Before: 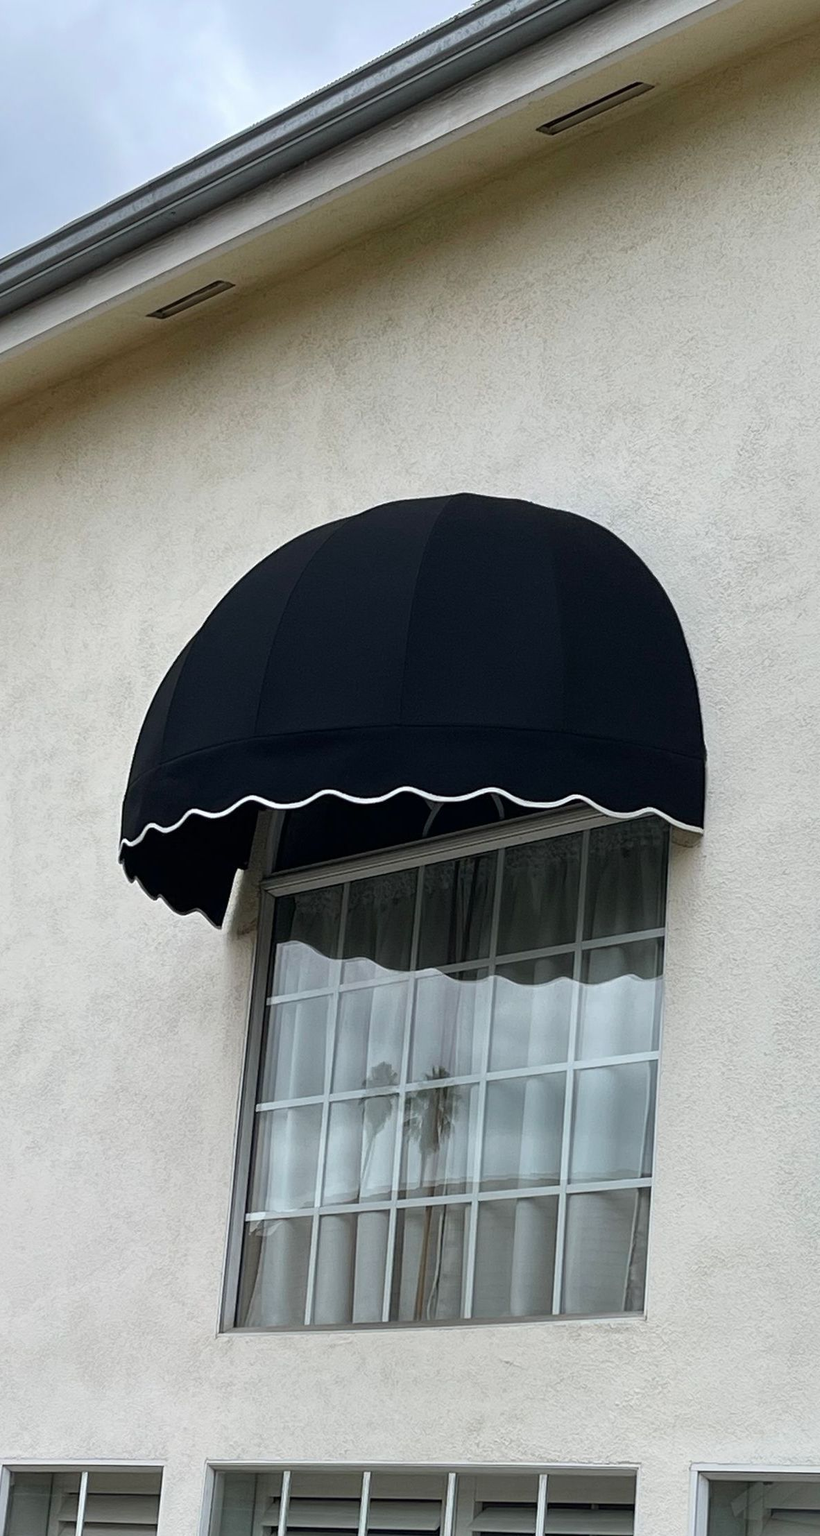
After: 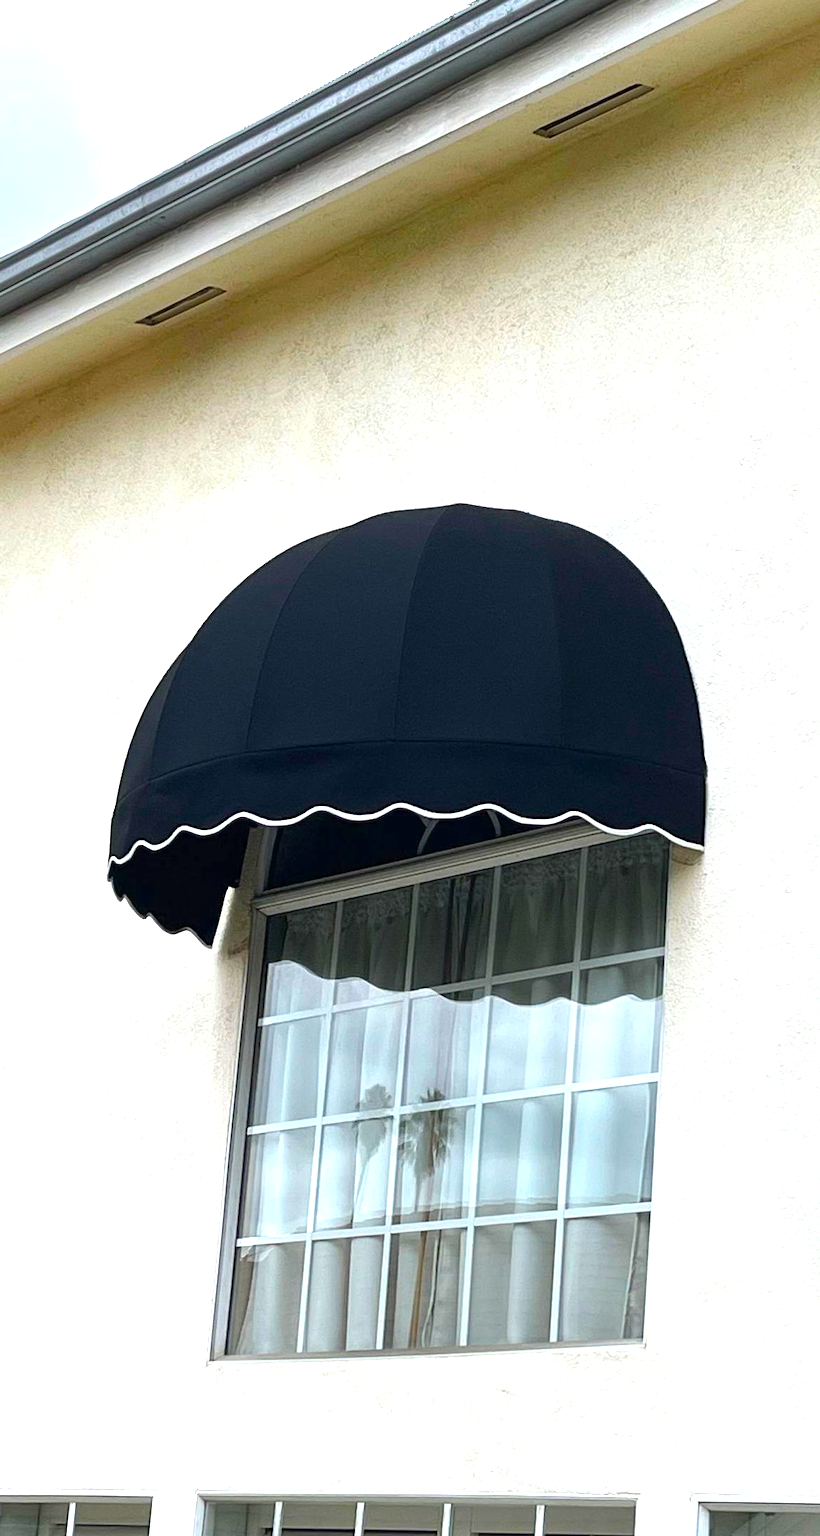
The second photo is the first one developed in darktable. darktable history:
color balance rgb: perceptual saturation grading › global saturation 30%, global vibrance 20%
exposure: black level correction 0, exposure 1.015 EV, compensate exposure bias true, compensate highlight preservation false
crop: left 1.743%, right 0.268%, bottom 2.011%
white balance: emerald 1
